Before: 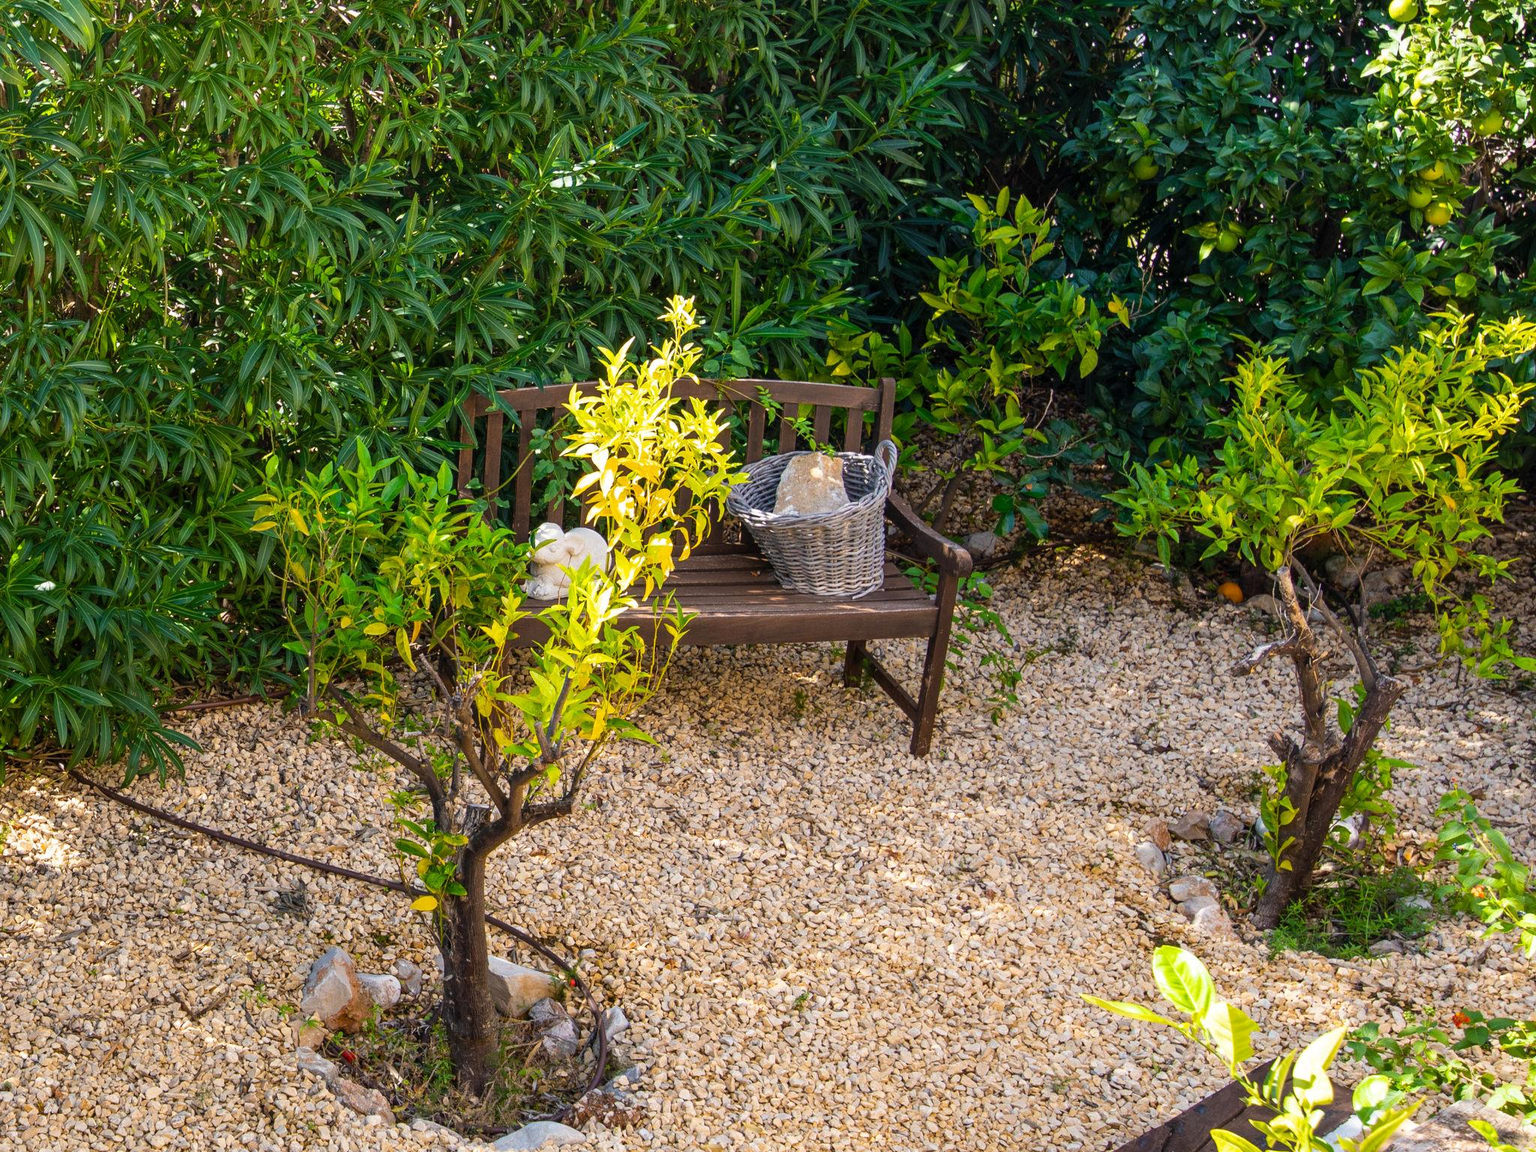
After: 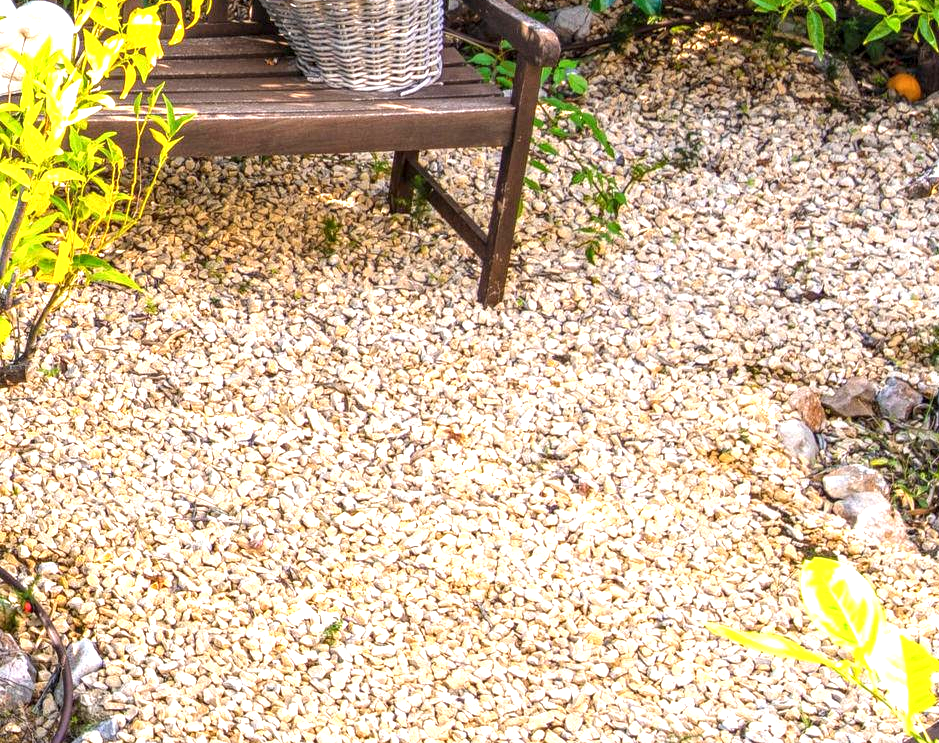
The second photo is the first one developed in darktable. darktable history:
crop: left 35.976%, top 45.819%, right 18.162%, bottom 5.807%
local contrast: detail 130%
exposure: exposure 1 EV, compensate highlight preservation false
